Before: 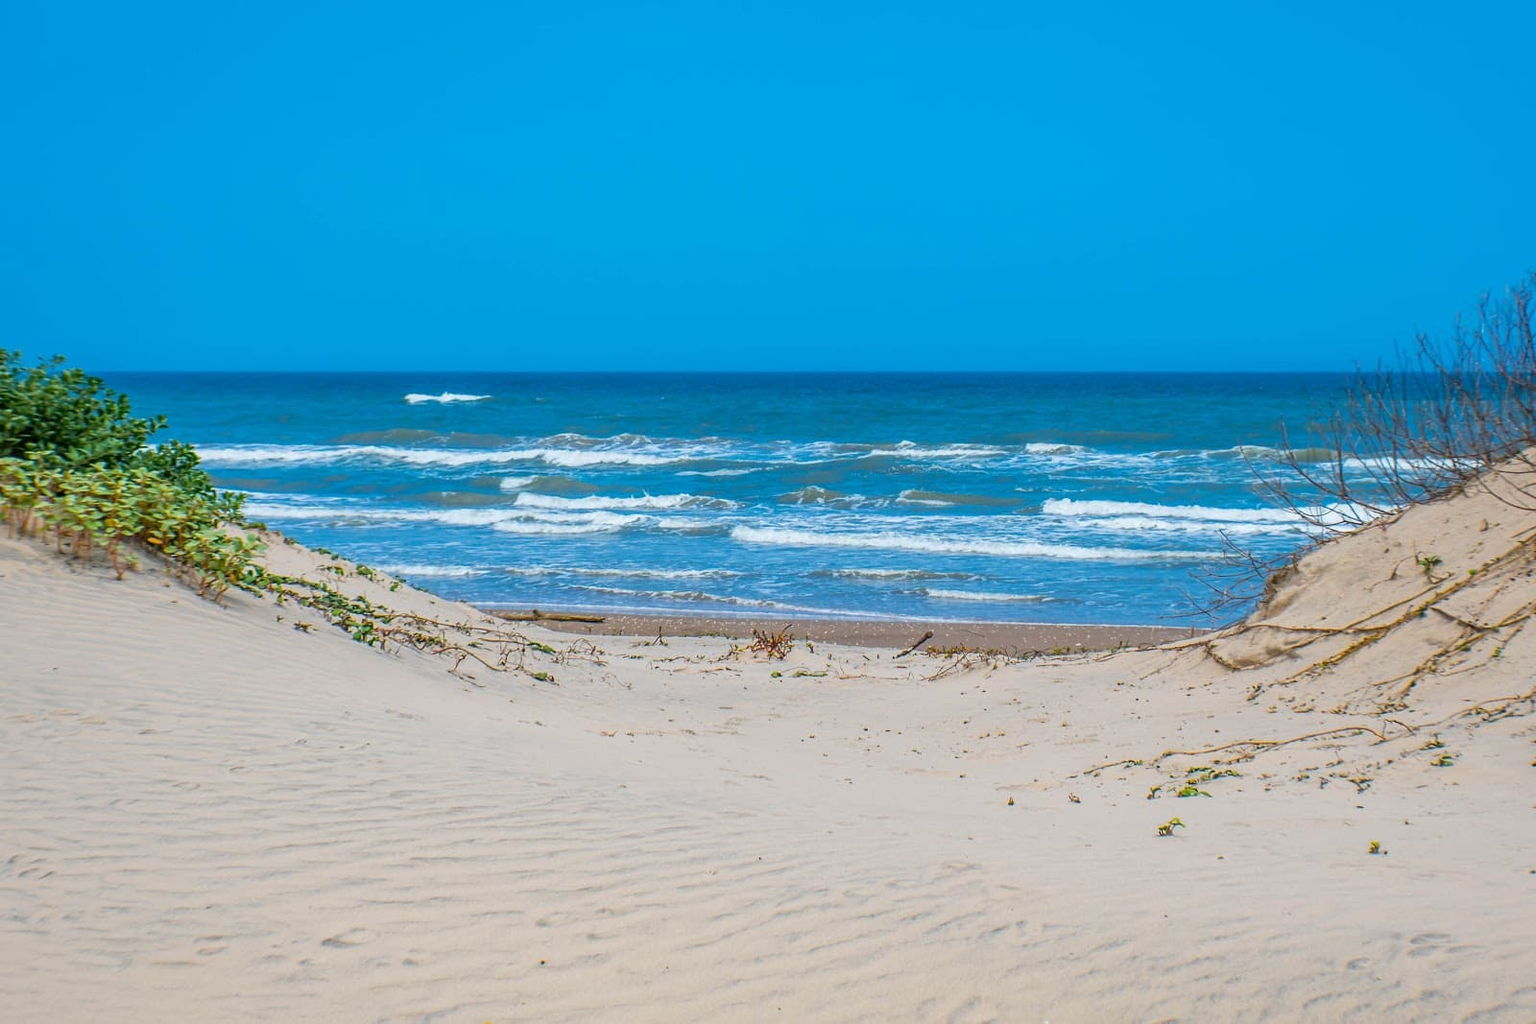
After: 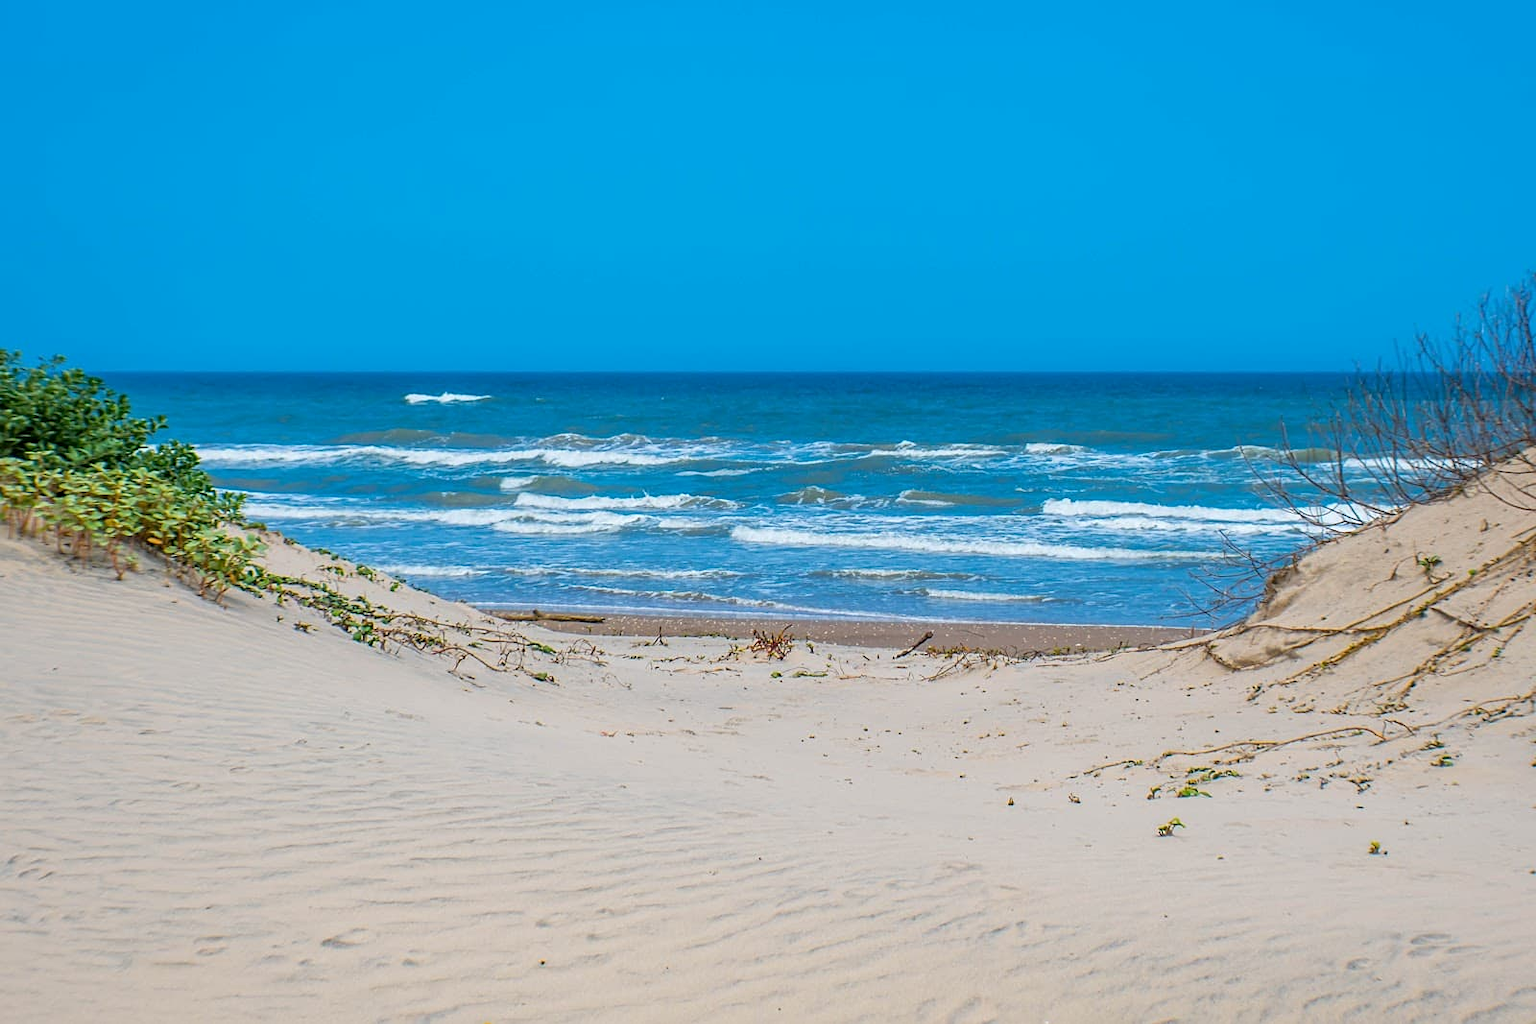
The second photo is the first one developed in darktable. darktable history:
sharpen: amount 0.2
exposure: black level correction 0.001, compensate highlight preservation false
